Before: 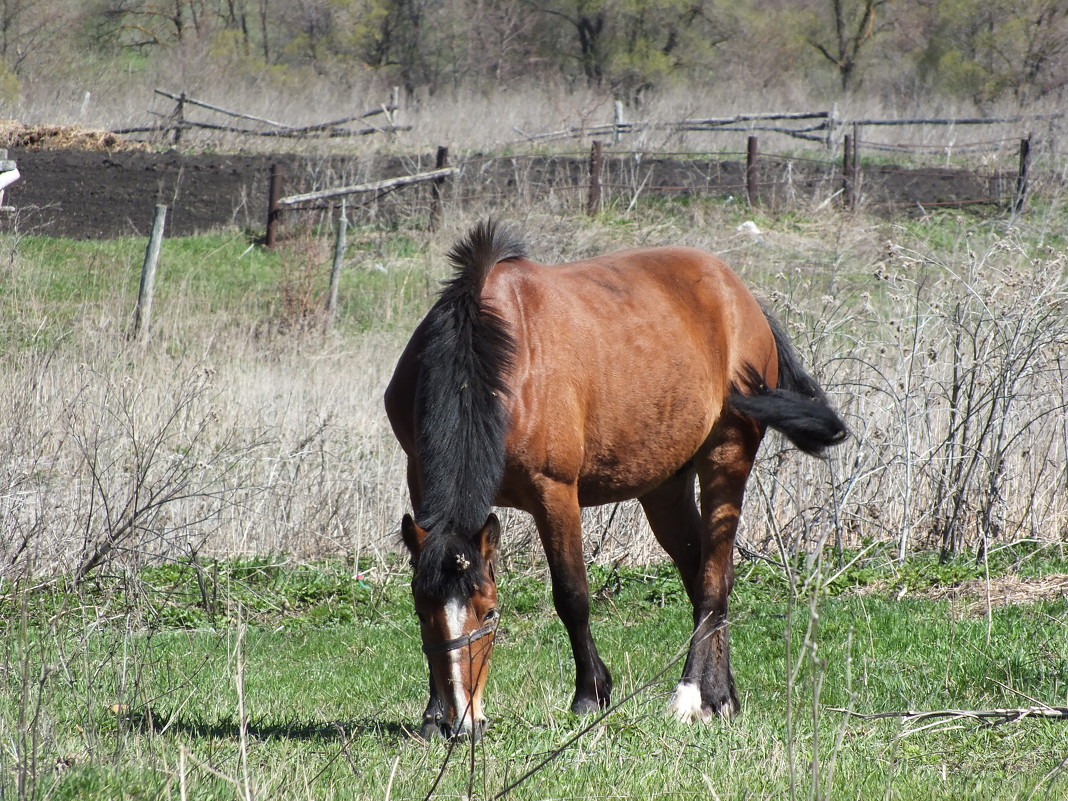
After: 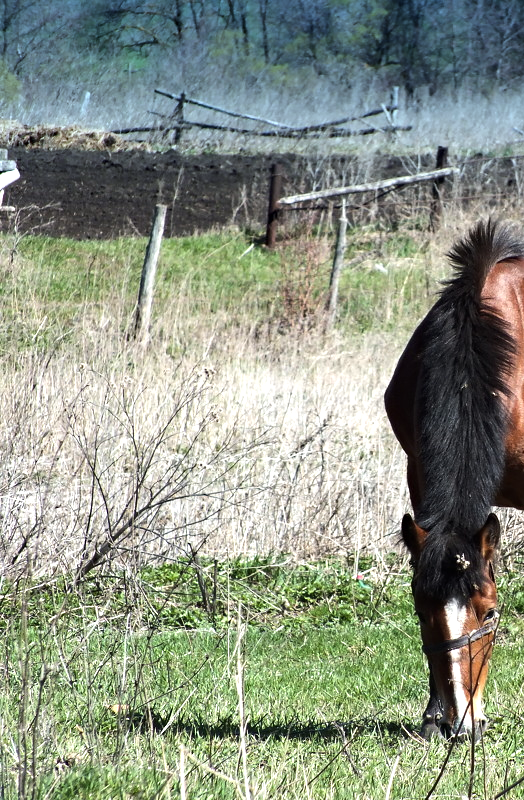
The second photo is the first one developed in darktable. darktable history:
crop and rotate: left 0%, top 0%, right 50.845%
tone equalizer: -8 EV -0.75 EV, -7 EV -0.7 EV, -6 EV -0.6 EV, -5 EV -0.4 EV, -3 EV 0.4 EV, -2 EV 0.6 EV, -1 EV 0.7 EV, +0 EV 0.75 EV, edges refinement/feathering 500, mask exposure compensation -1.57 EV, preserve details no
graduated density: density 2.02 EV, hardness 44%, rotation 0.374°, offset 8.21, hue 208.8°, saturation 97%
haze removal: compatibility mode true, adaptive false
white balance: red 1, blue 1
